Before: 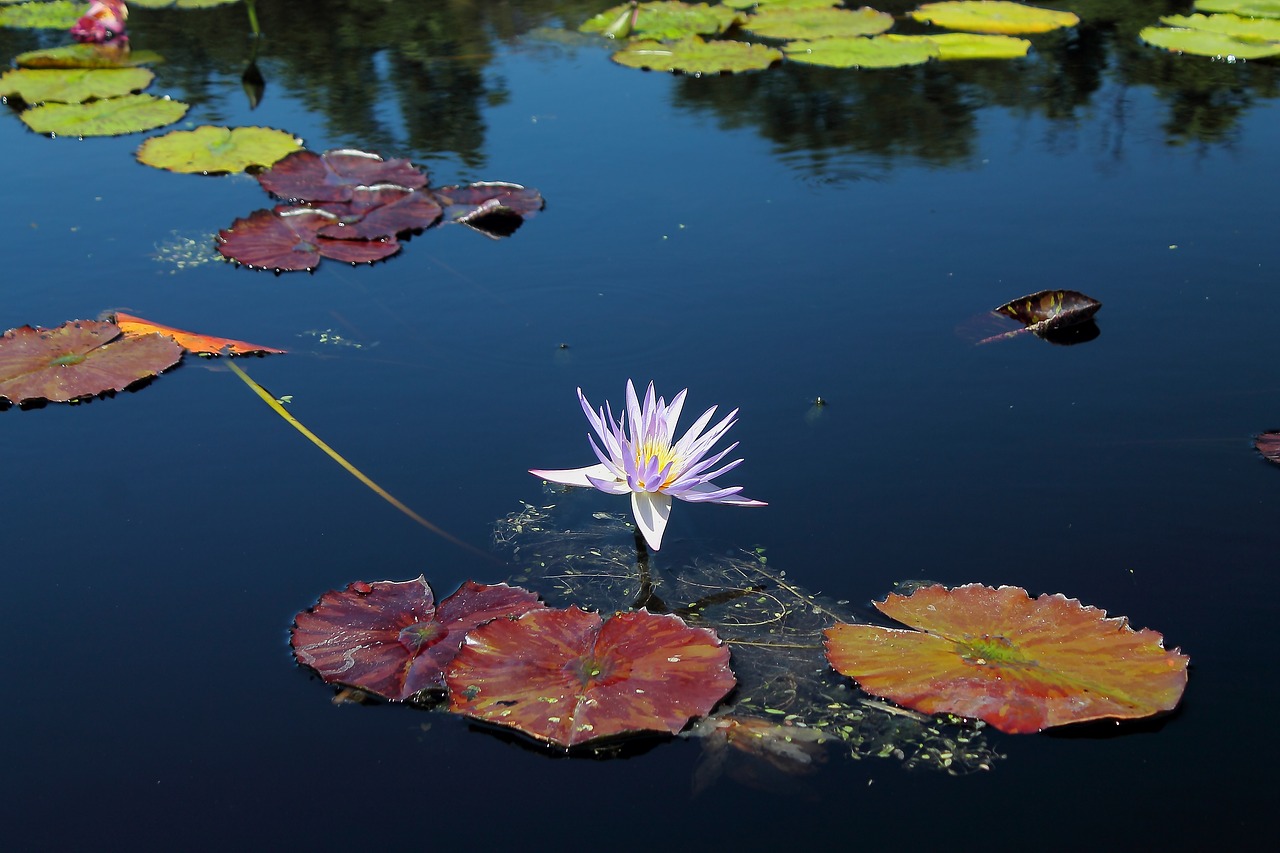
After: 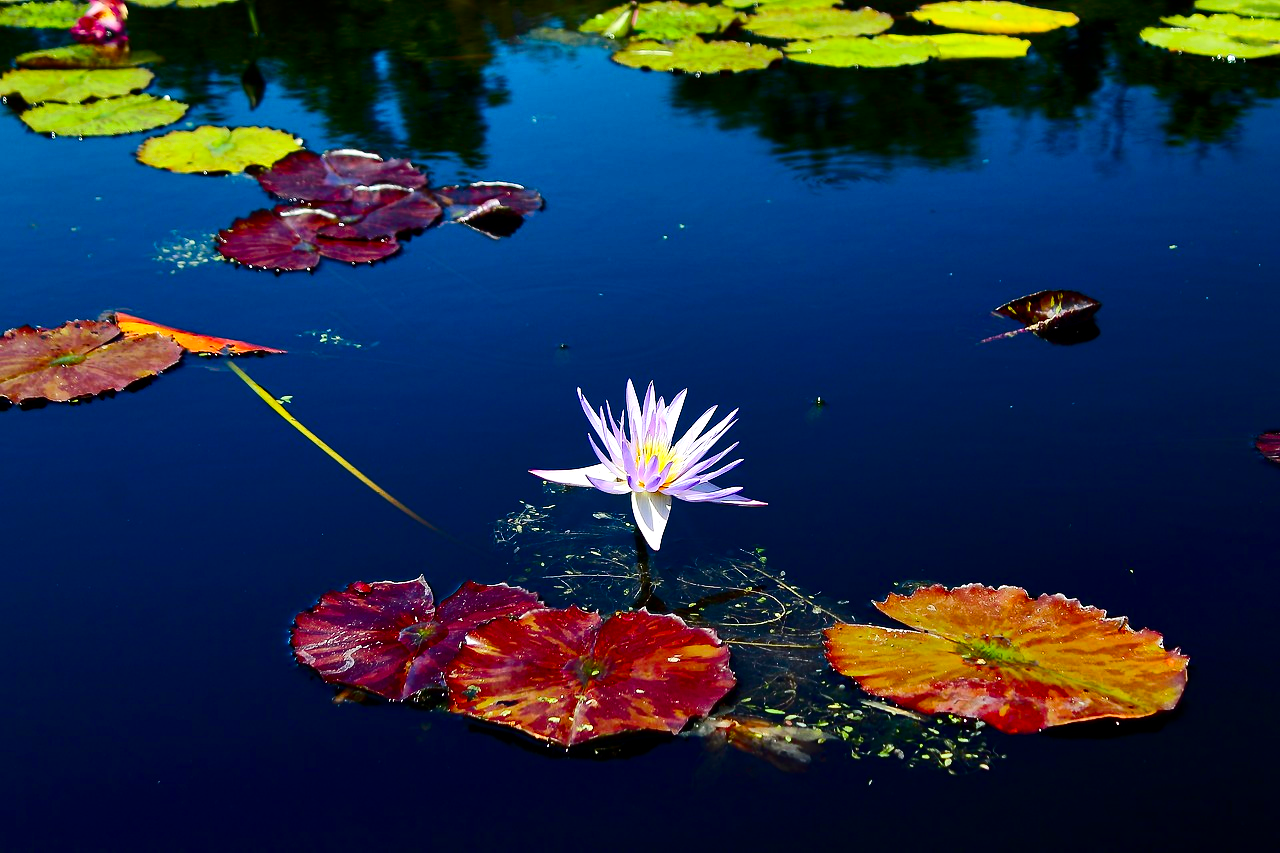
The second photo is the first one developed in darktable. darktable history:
shadows and highlights: shadows 37.27, highlights -28.18, soften with gaussian
color balance rgb: perceptual saturation grading › global saturation 35%, perceptual saturation grading › highlights -30%, perceptual saturation grading › shadows 35%, perceptual brilliance grading › global brilliance 3%, perceptual brilliance grading › highlights -3%, perceptual brilliance grading › shadows 3%
rotate and perspective: automatic cropping off
tone equalizer: -8 EV -0.417 EV, -7 EV -0.389 EV, -6 EV -0.333 EV, -5 EV -0.222 EV, -3 EV 0.222 EV, -2 EV 0.333 EV, -1 EV 0.389 EV, +0 EV 0.417 EV, edges refinement/feathering 500, mask exposure compensation -1.57 EV, preserve details no
contrast brightness saturation: contrast 0.22, brightness -0.19, saturation 0.24
